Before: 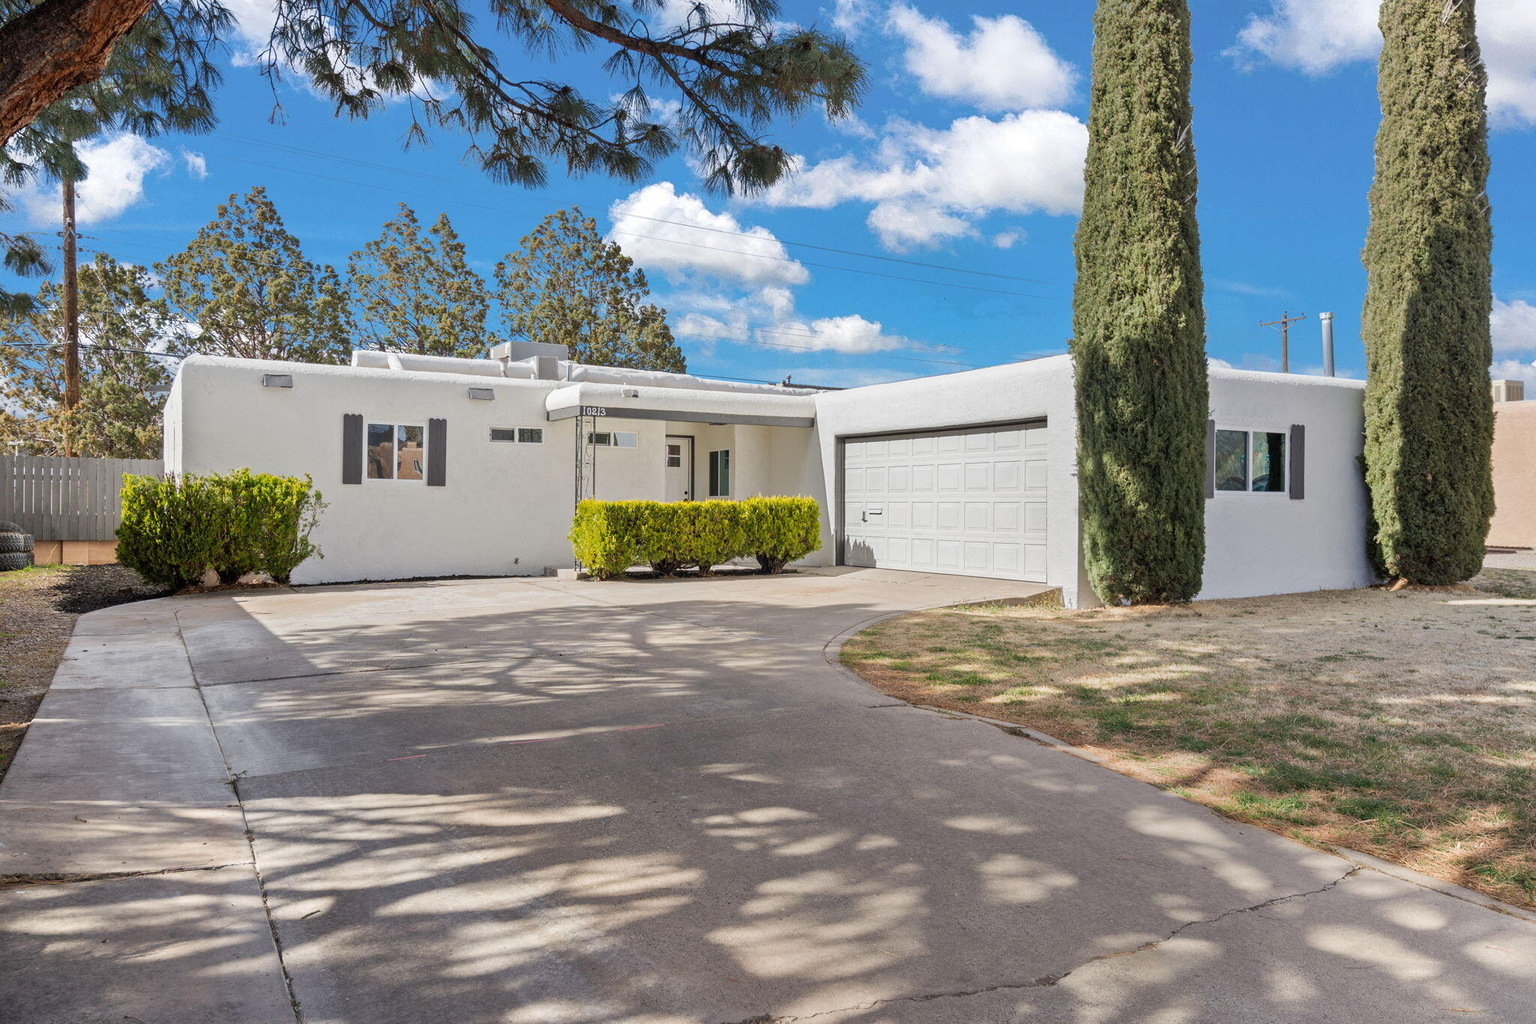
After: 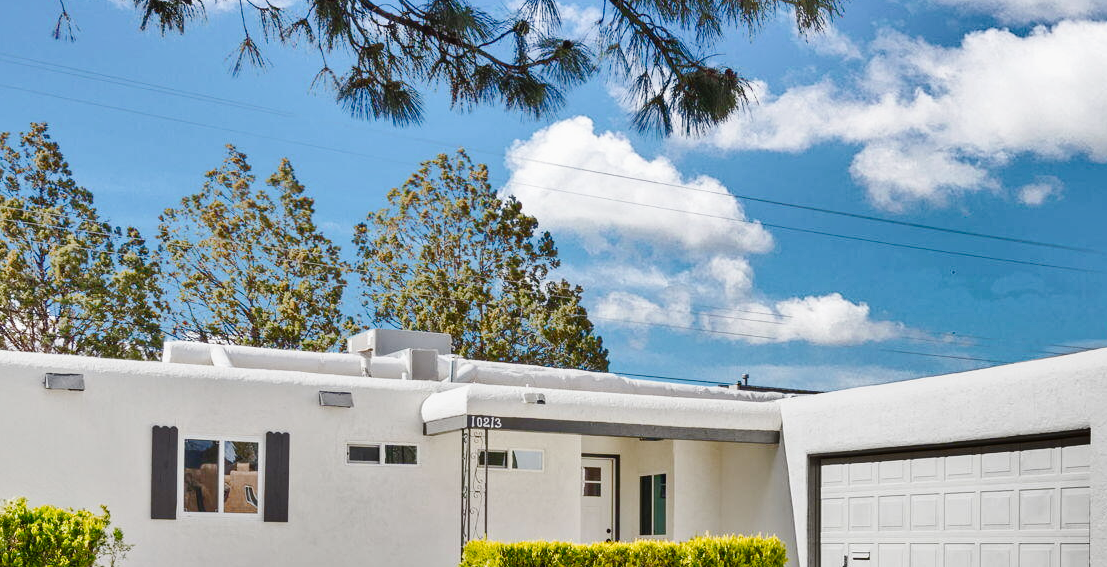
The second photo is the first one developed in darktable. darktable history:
shadows and highlights: radius 107.22, shadows 45.23, highlights -67.22, low approximation 0.01, soften with gaussian
crop: left 14.961%, top 9.251%, right 30.973%, bottom 48.558%
tone curve: curves: ch0 [(0, 0.014) (0.12, 0.096) (0.386, 0.49) (0.54, 0.684) (0.751, 0.855) (0.89, 0.943) (0.998, 0.989)]; ch1 [(0, 0) (0.133, 0.099) (0.437, 0.41) (0.5, 0.5) (0.517, 0.536) (0.548, 0.575) (0.582, 0.631) (0.627, 0.688) (0.836, 0.868) (1, 1)]; ch2 [(0, 0) (0.374, 0.341) (0.456, 0.443) (0.478, 0.49) (0.501, 0.5) (0.528, 0.538) (0.55, 0.6) (0.572, 0.63) (0.702, 0.765) (1, 1)], preserve colors none
